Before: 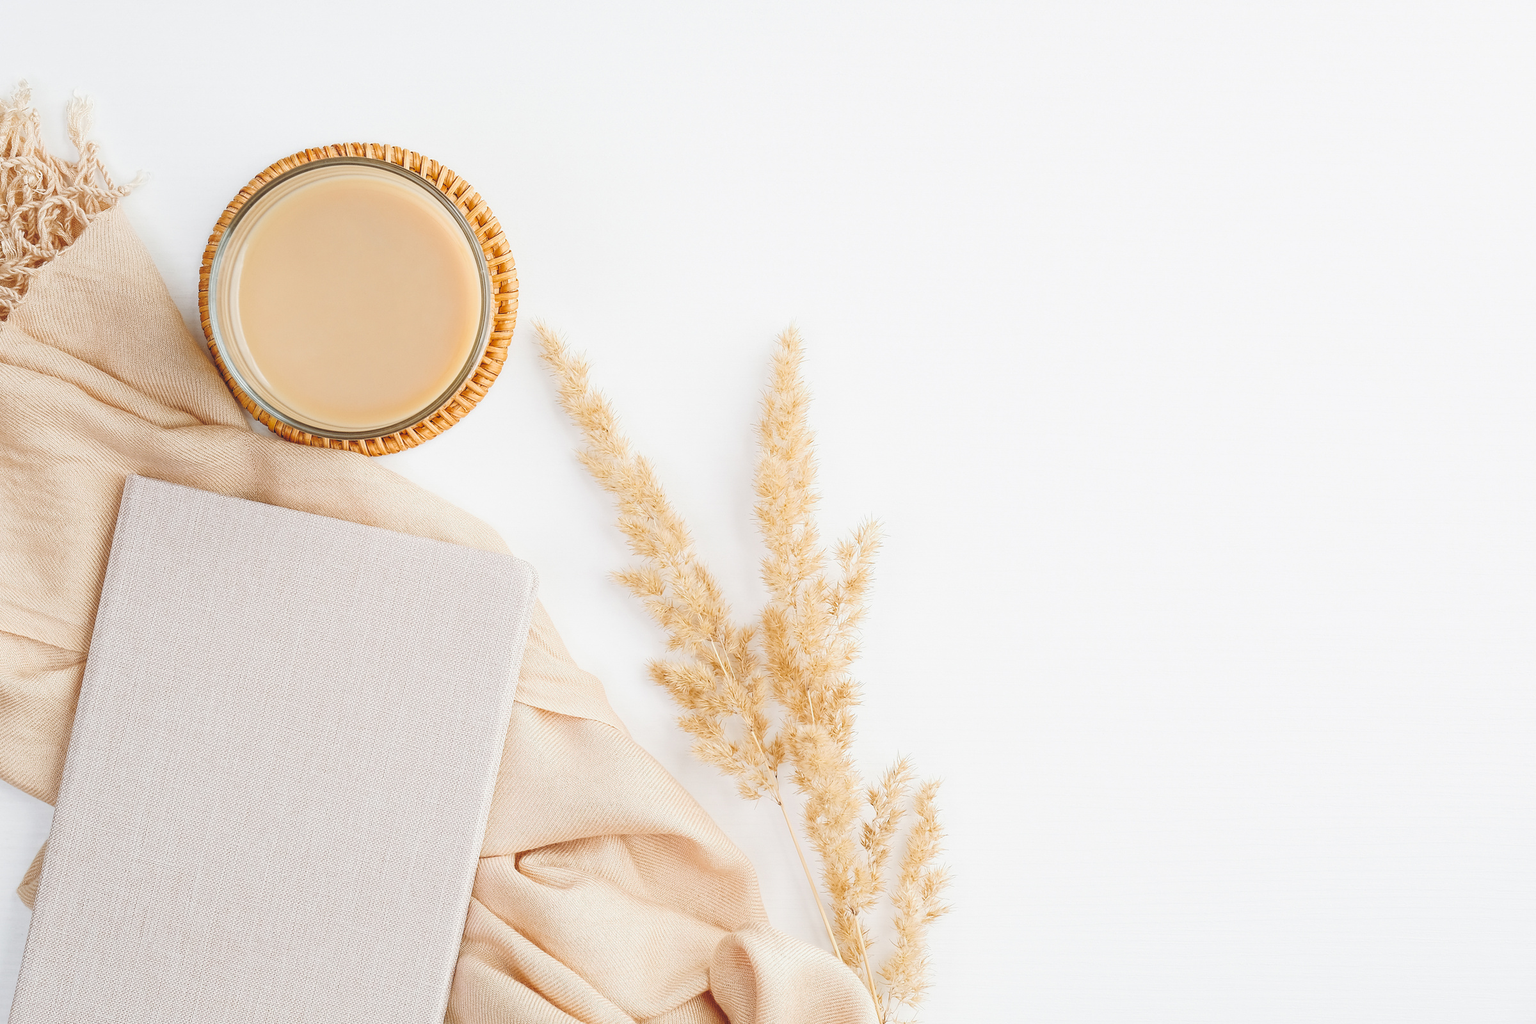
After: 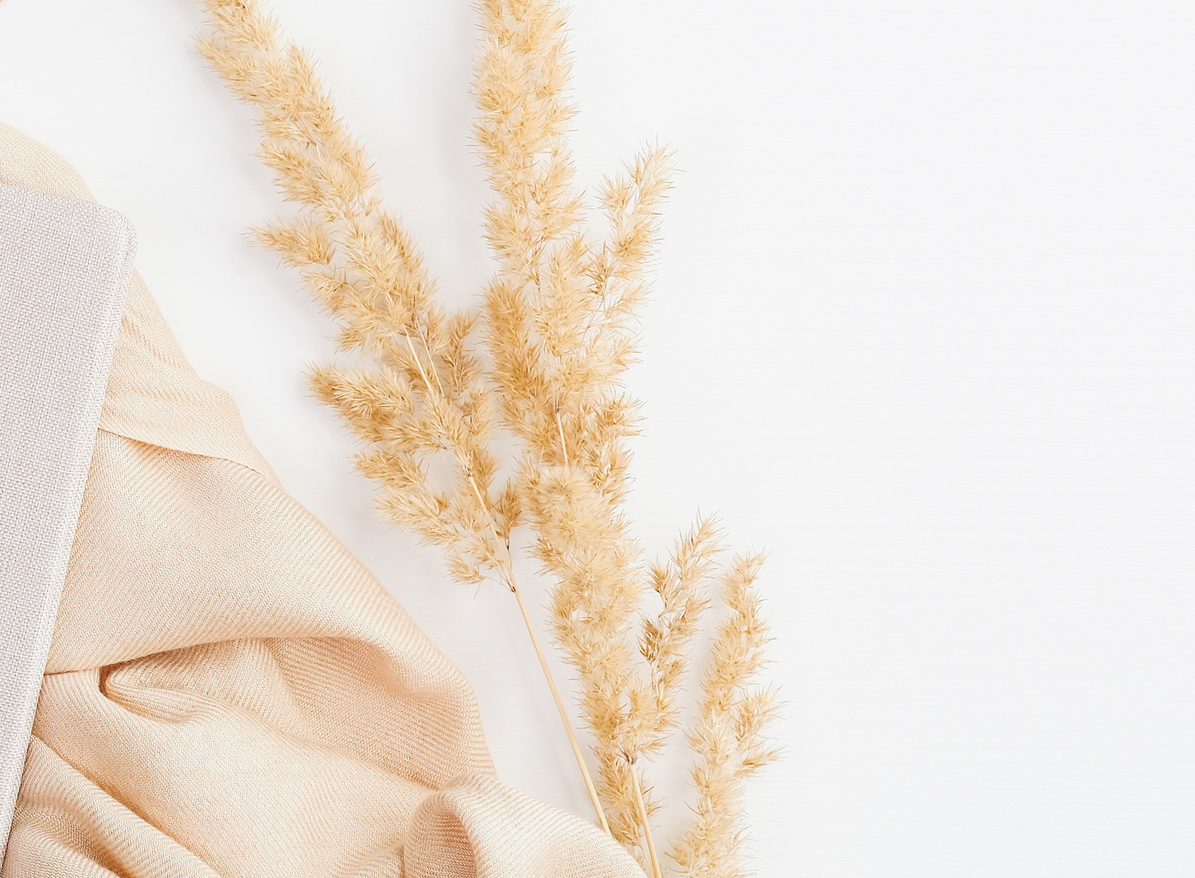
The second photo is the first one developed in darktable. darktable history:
crop: left 29.415%, top 41.647%, right 20.759%, bottom 3.475%
